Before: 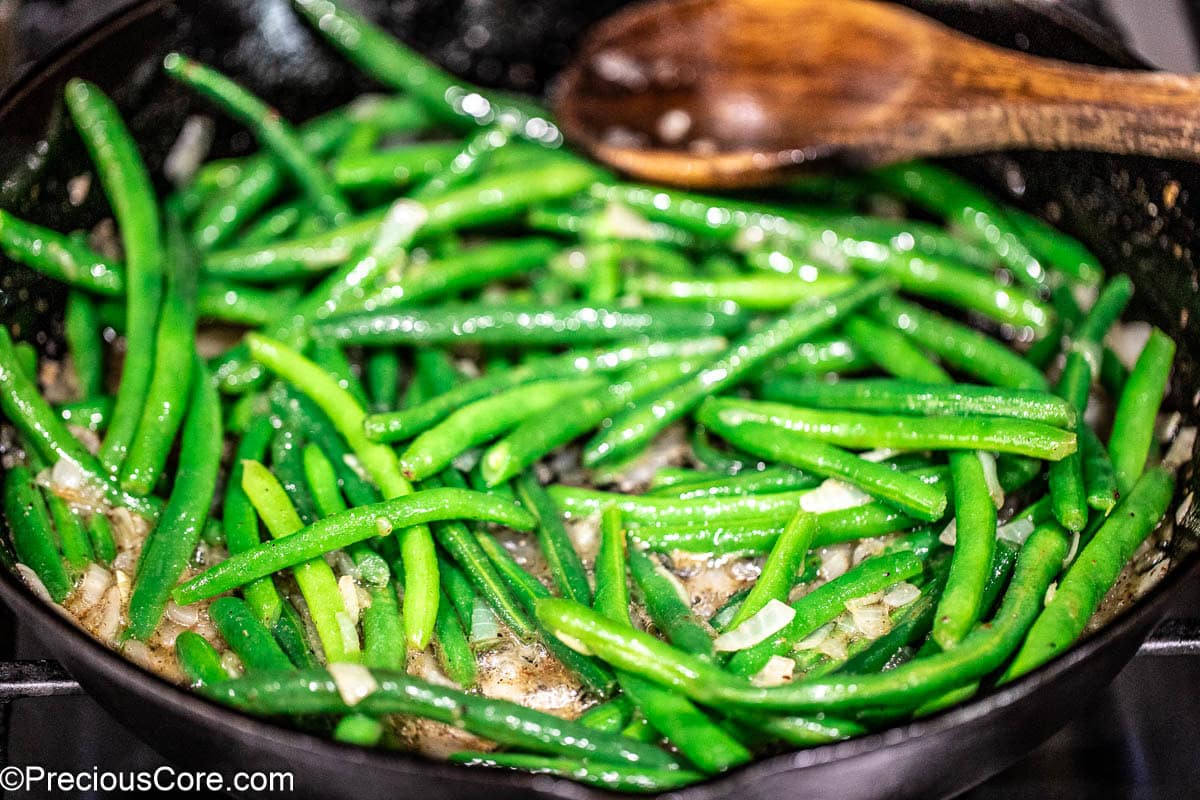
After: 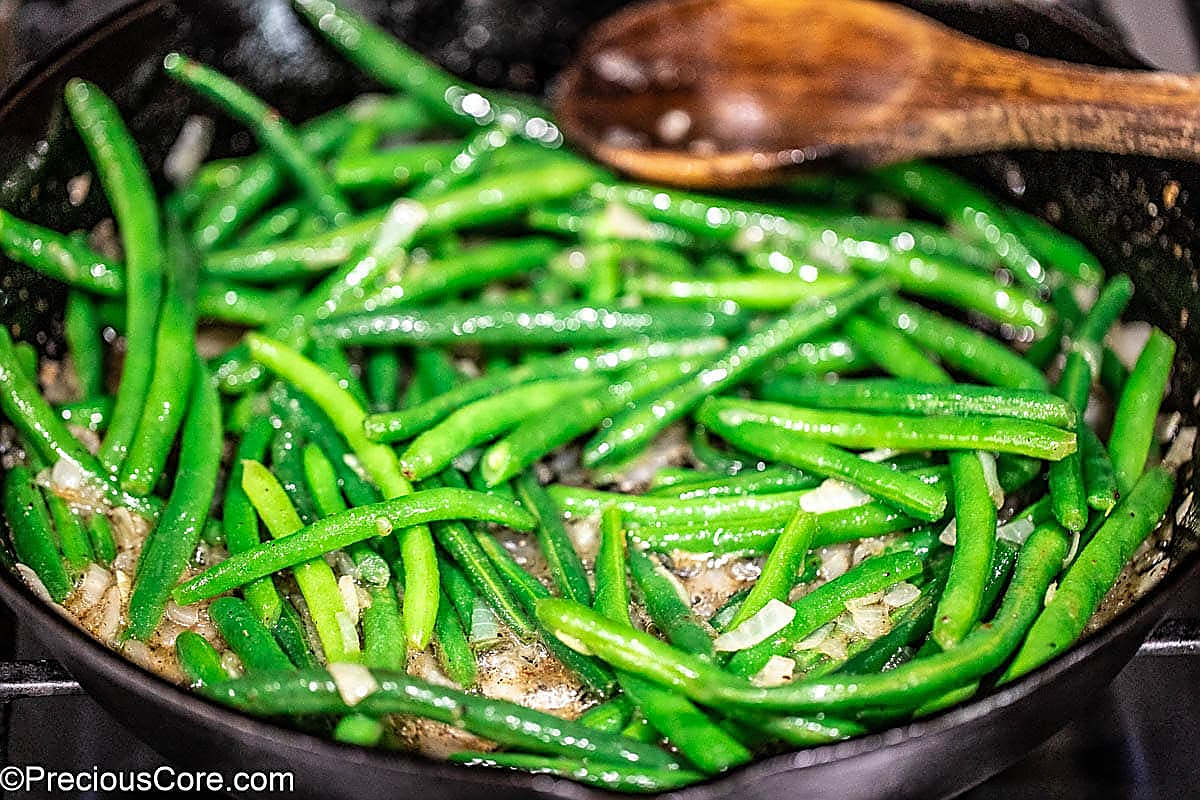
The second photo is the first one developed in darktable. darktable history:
shadows and highlights: shadows 25, highlights -25
sharpen: radius 1.4, amount 1.25, threshold 0.7
